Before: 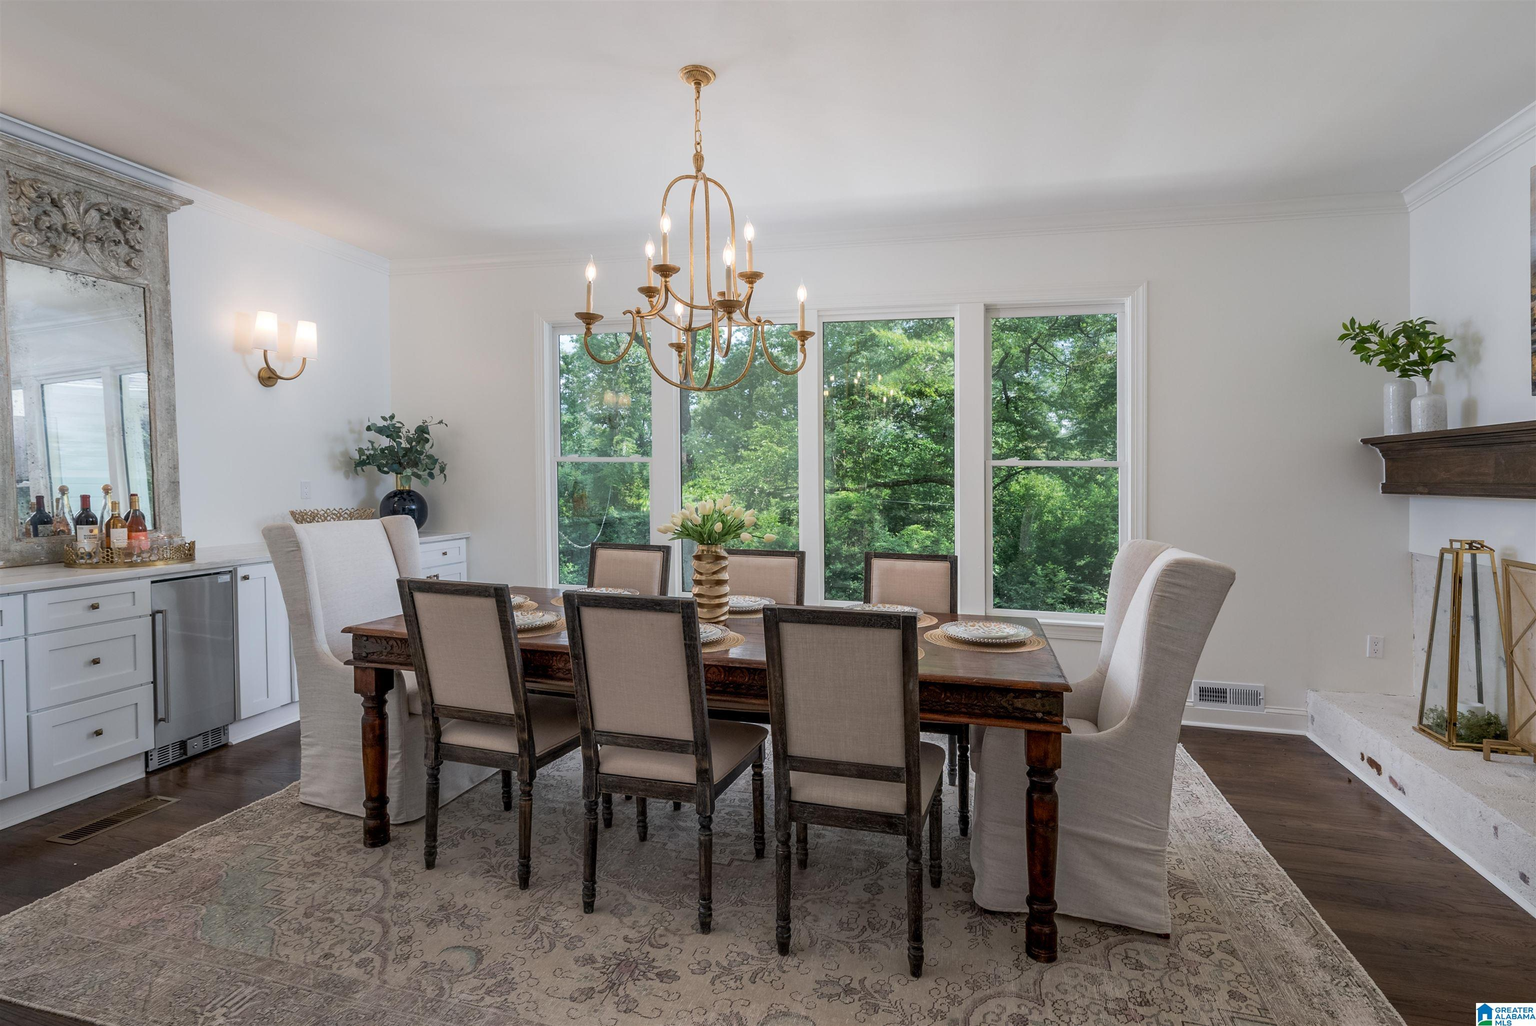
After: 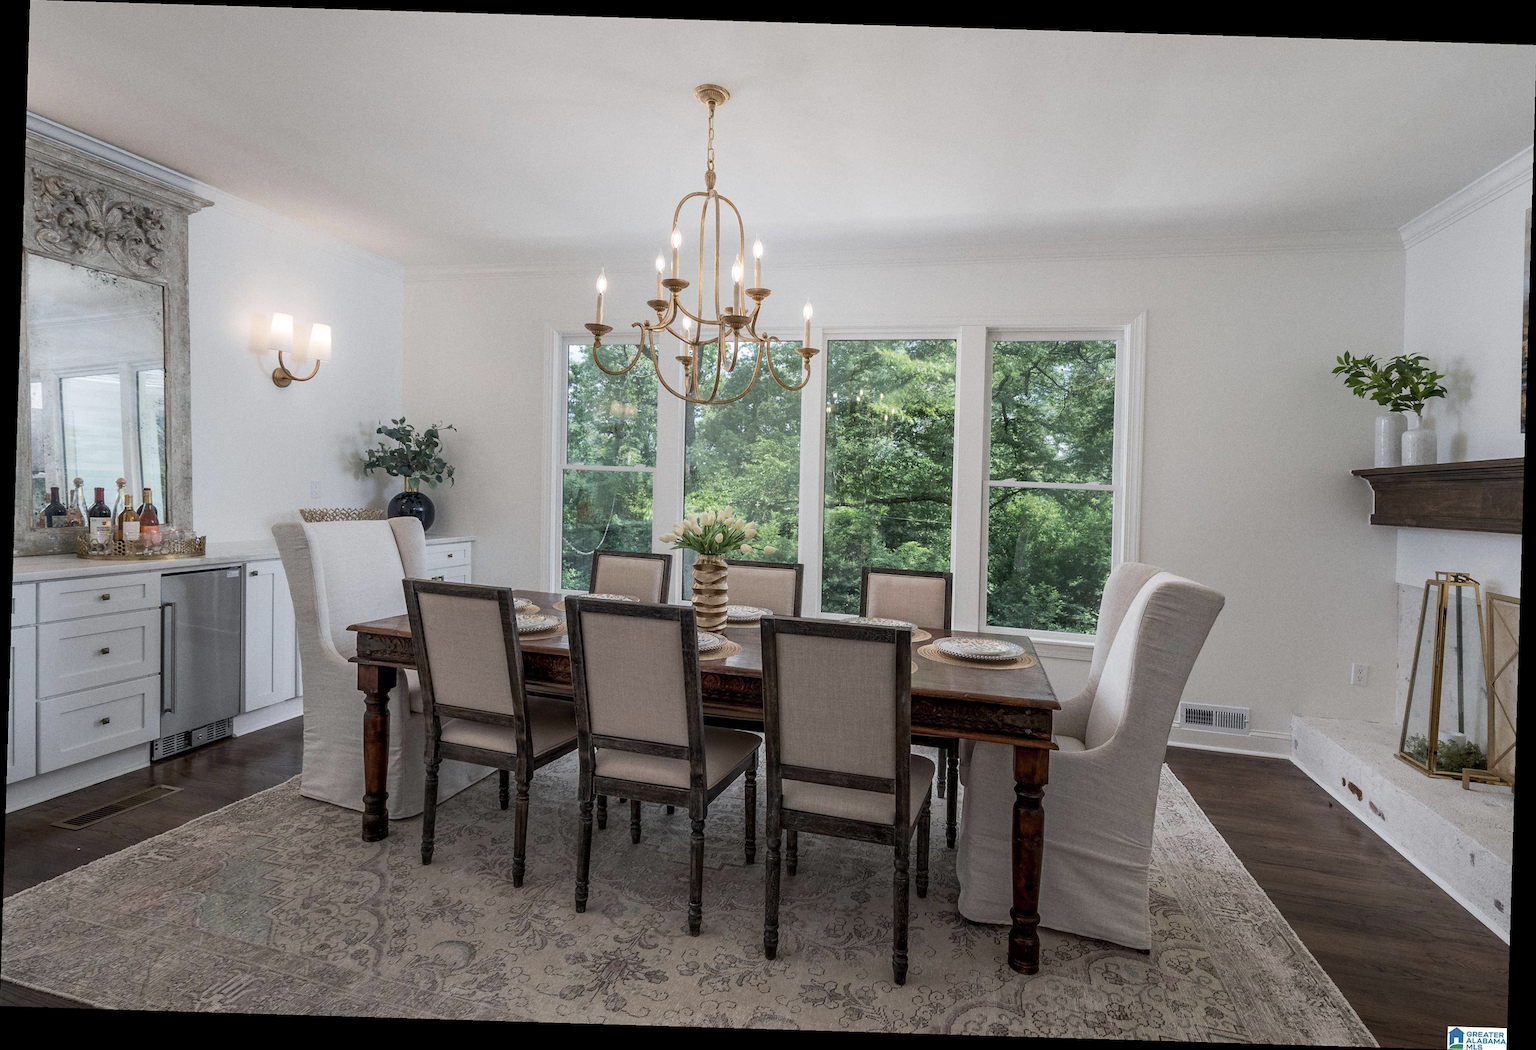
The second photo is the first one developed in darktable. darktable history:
rotate and perspective: rotation 1.72°, automatic cropping off
contrast brightness saturation: contrast 0.06, brightness -0.01, saturation -0.23
grain: coarseness 0.09 ISO
